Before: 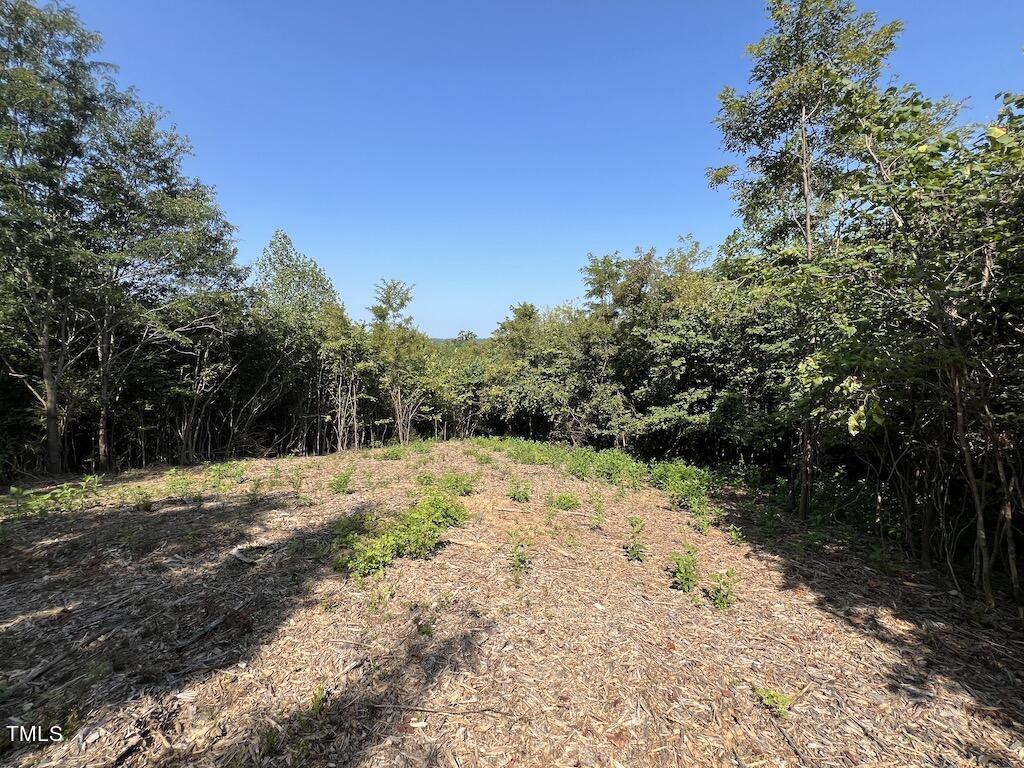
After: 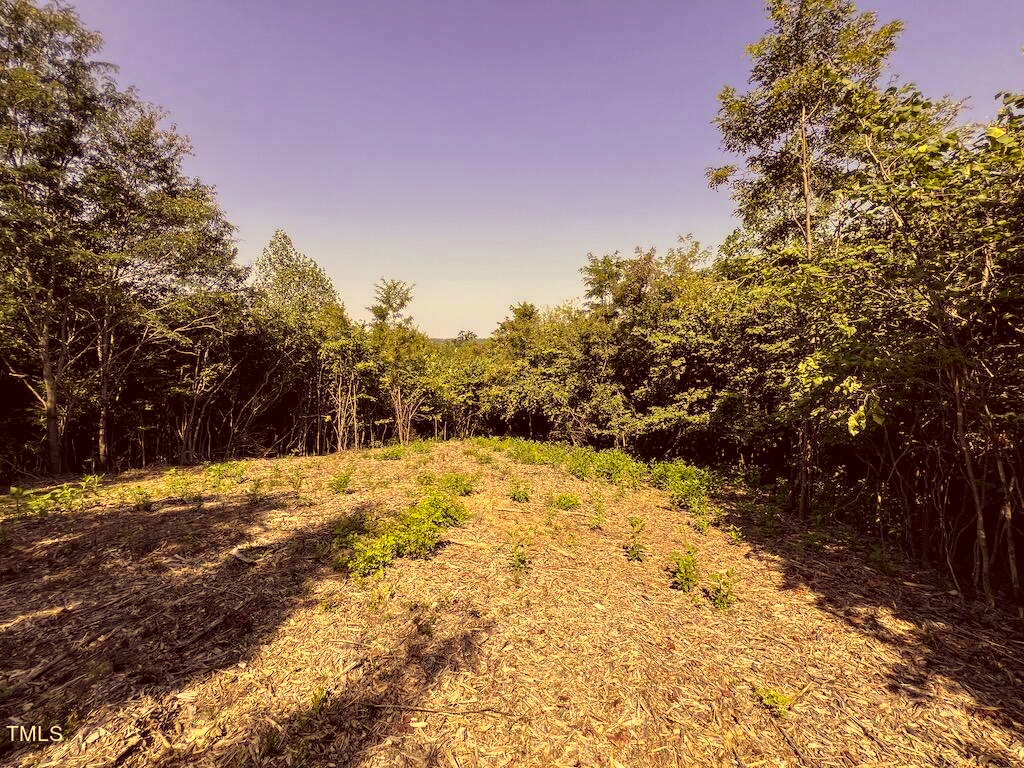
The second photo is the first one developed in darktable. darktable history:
contrast equalizer: octaves 7, y [[0.6 ×6], [0.55 ×6], [0 ×6], [0 ×6], [0 ×6]], mix 0.15
shadows and highlights: shadows -30, highlights 30
color correction: highlights a* 10.12, highlights b* 39.04, shadows a* 14.62, shadows b* 3.37
local contrast: on, module defaults
